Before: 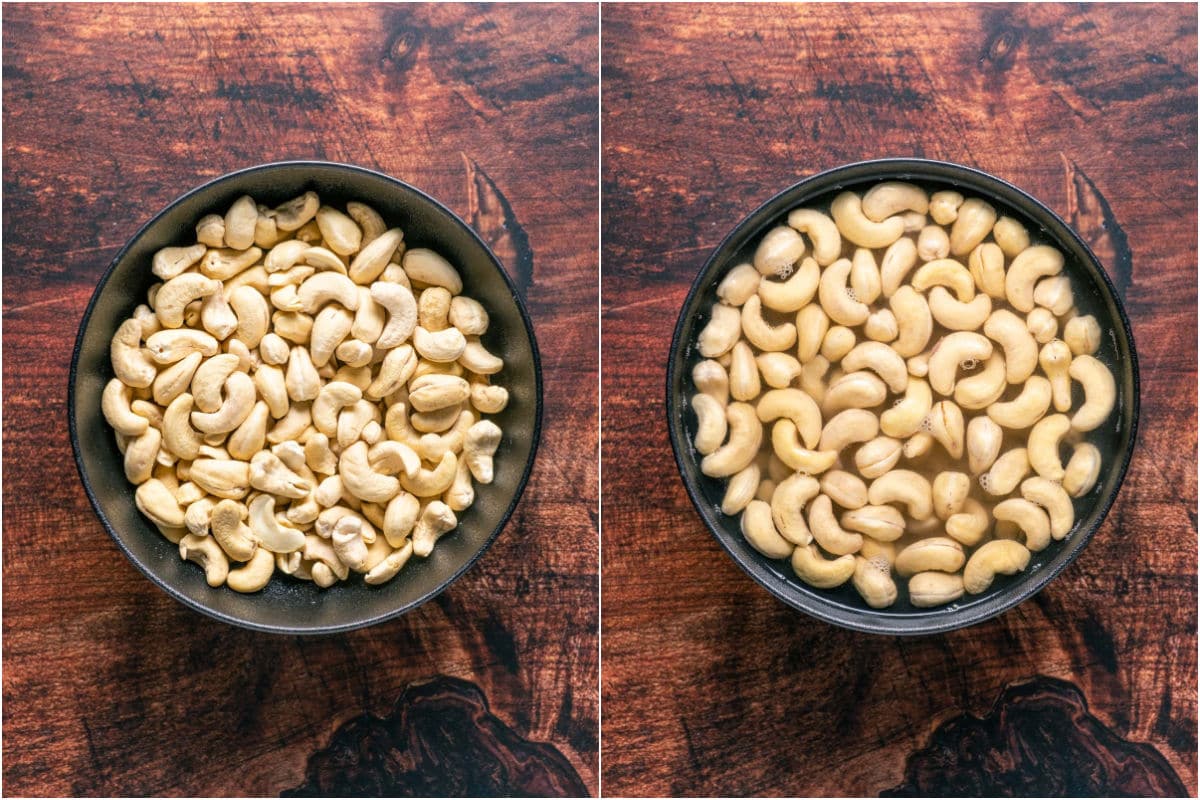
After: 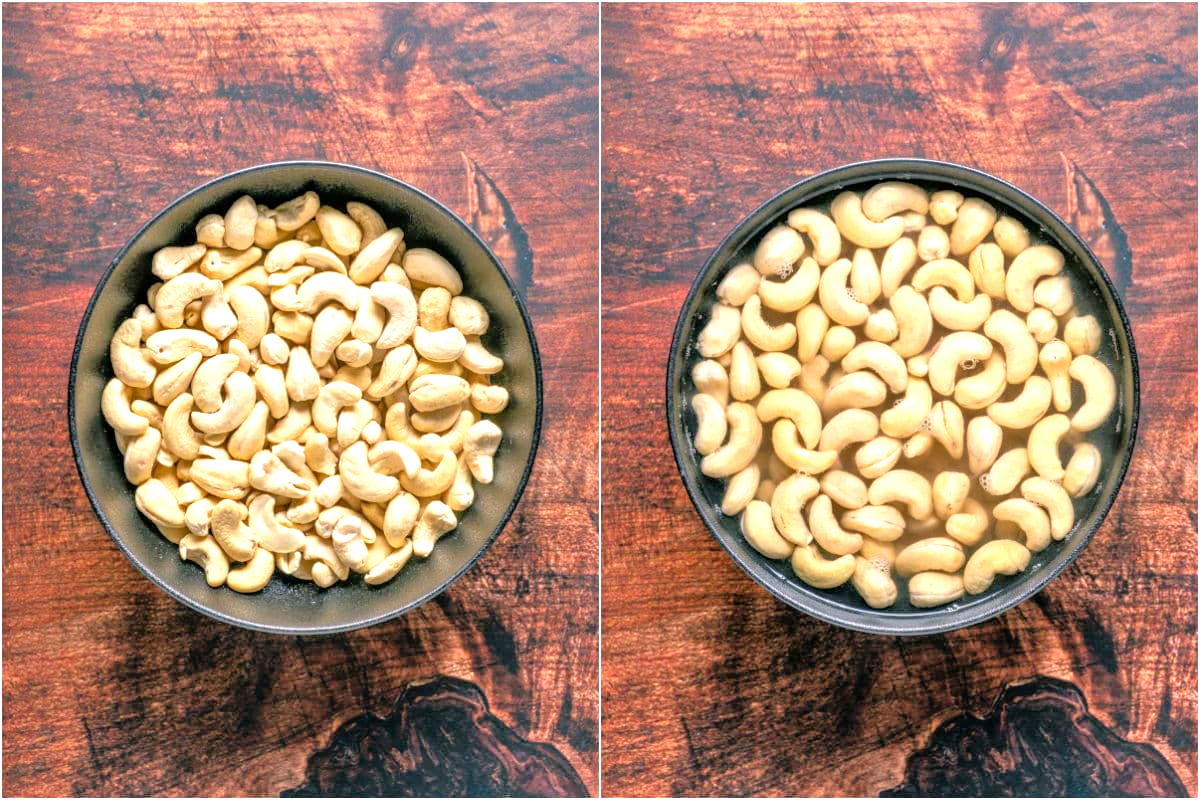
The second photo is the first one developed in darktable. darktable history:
white balance: red 1.009, blue 0.985
tone equalizer: -7 EV 0.15 EV, -6 EV 0.6 EV, -5 EV 1.15 EV, -4 EV 1.33 EV, -3 EV 1.15 EV, -2 EV 0.6 EV, -1 EV 0.15 EV, mask exposure compensation -0.5 EV
exposure: black level correction 0.001, exposure 0.5 EV, compensate exposure bias true, compensate highlight preservation false
